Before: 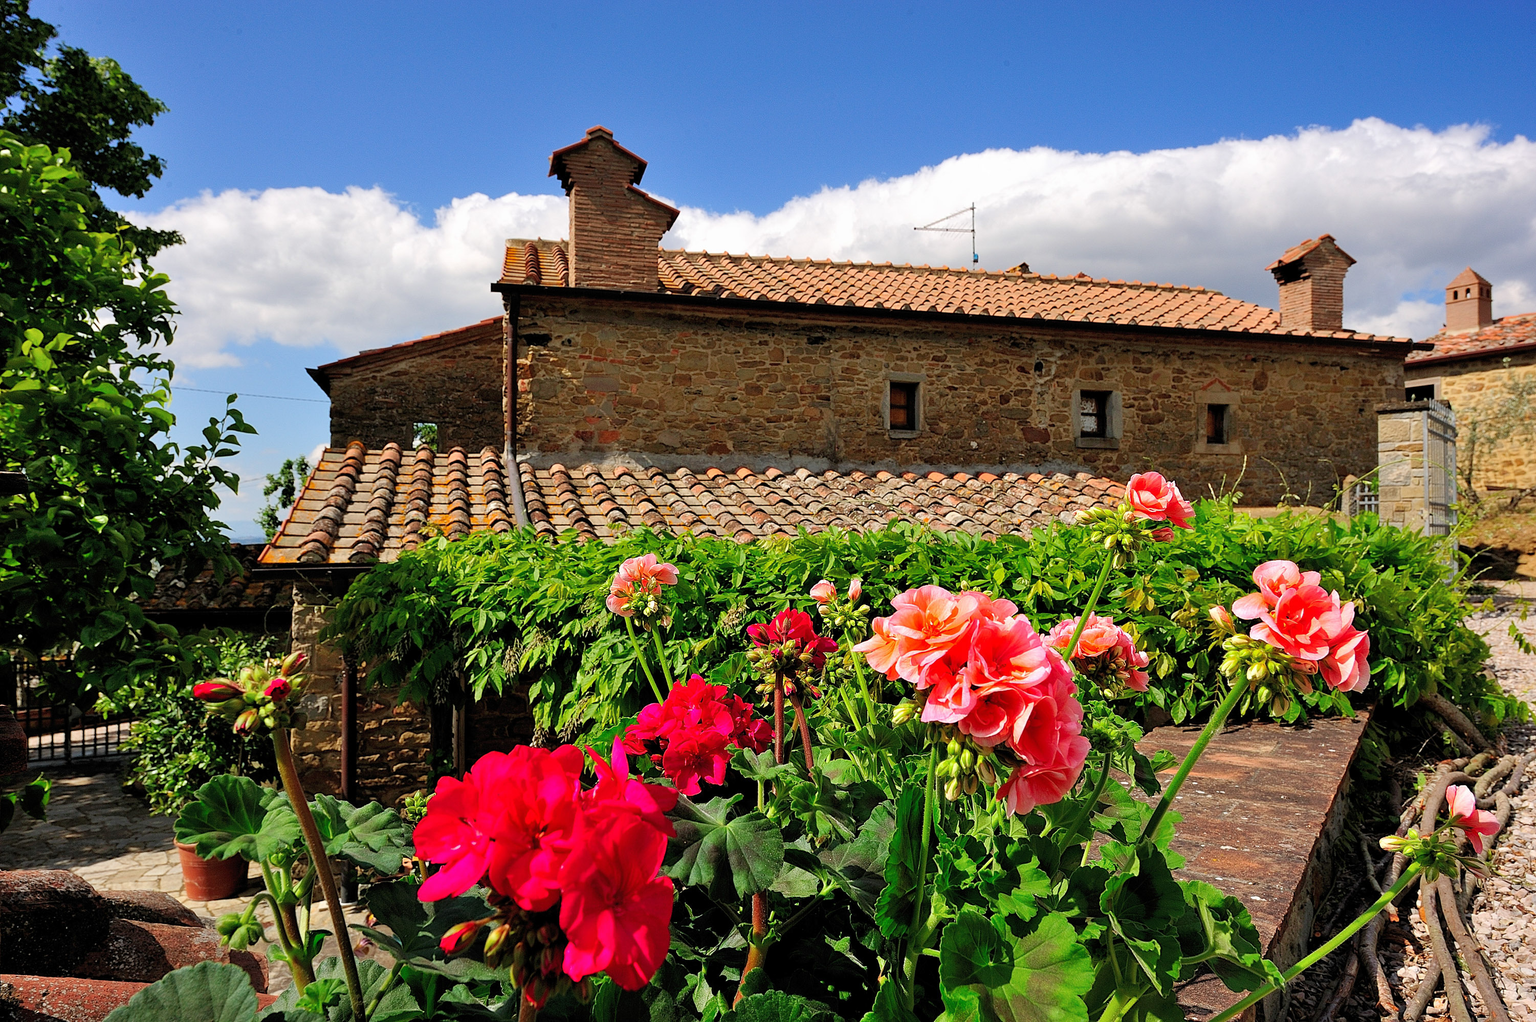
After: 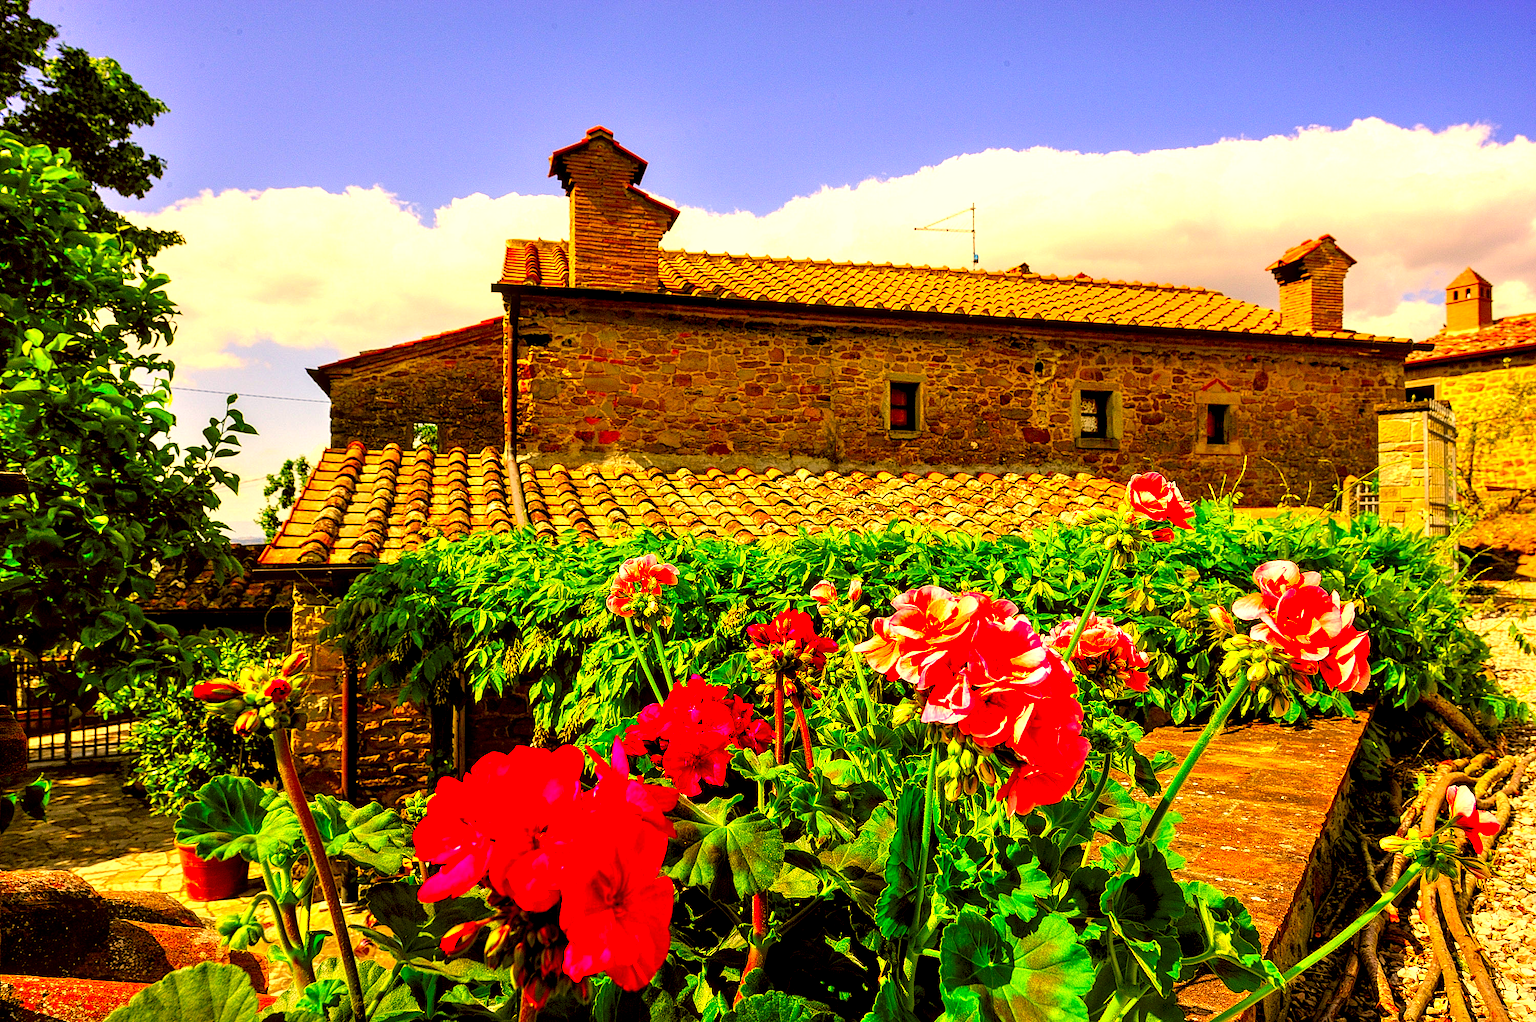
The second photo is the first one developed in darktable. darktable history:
local contrast: highlights 60%, shadows 60%, detail 160%
color correction: highlights a* 10.44, highlights b* 30.04, shadows a* 2.73, shadows b* 17.51, saturation 1.72
exposure: exposure 0.74 EV, compensate highlight preservation false
